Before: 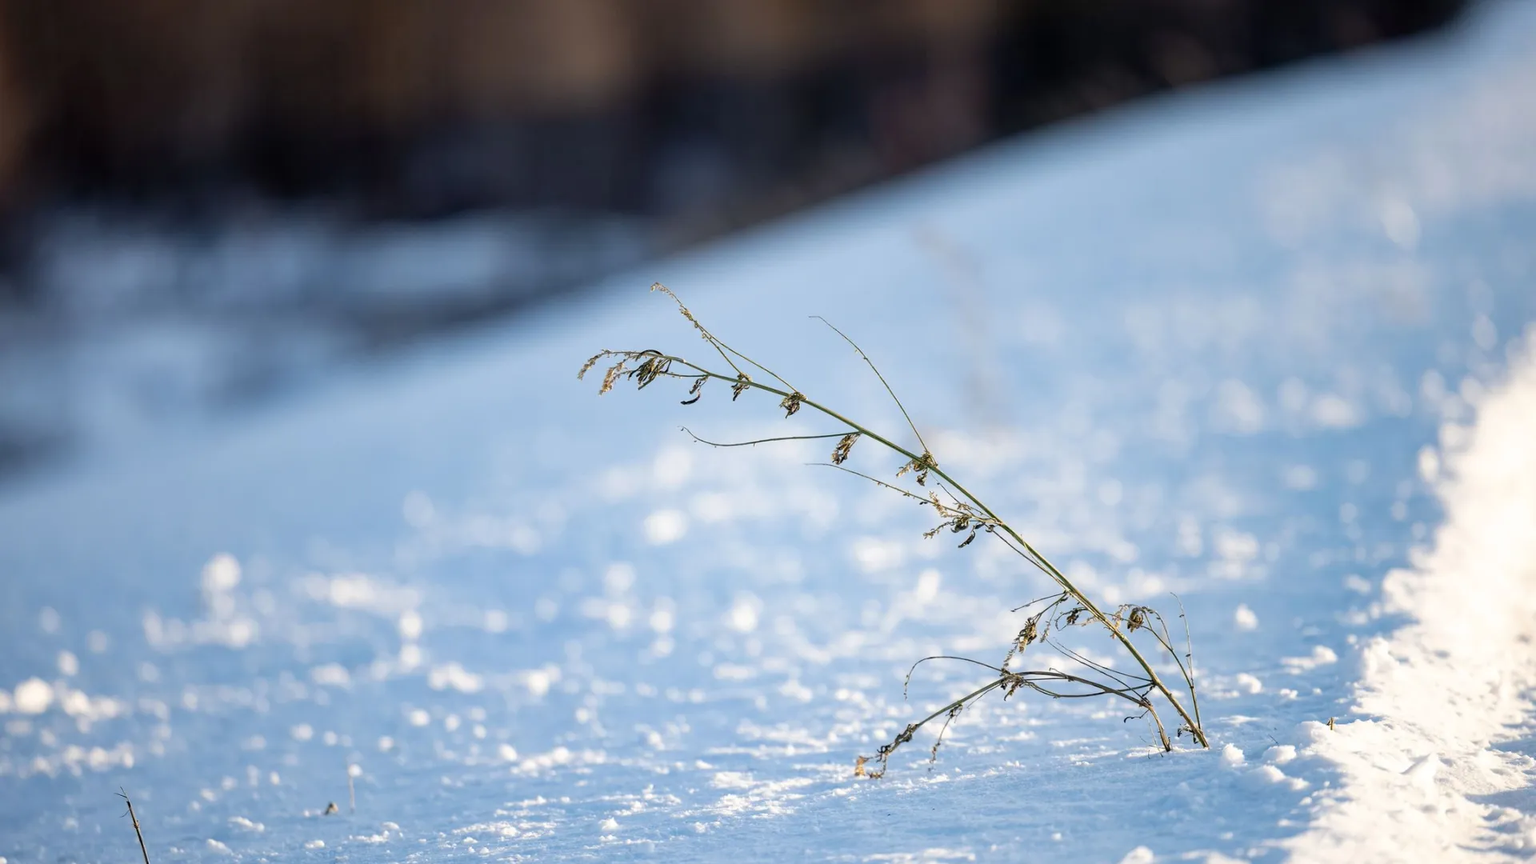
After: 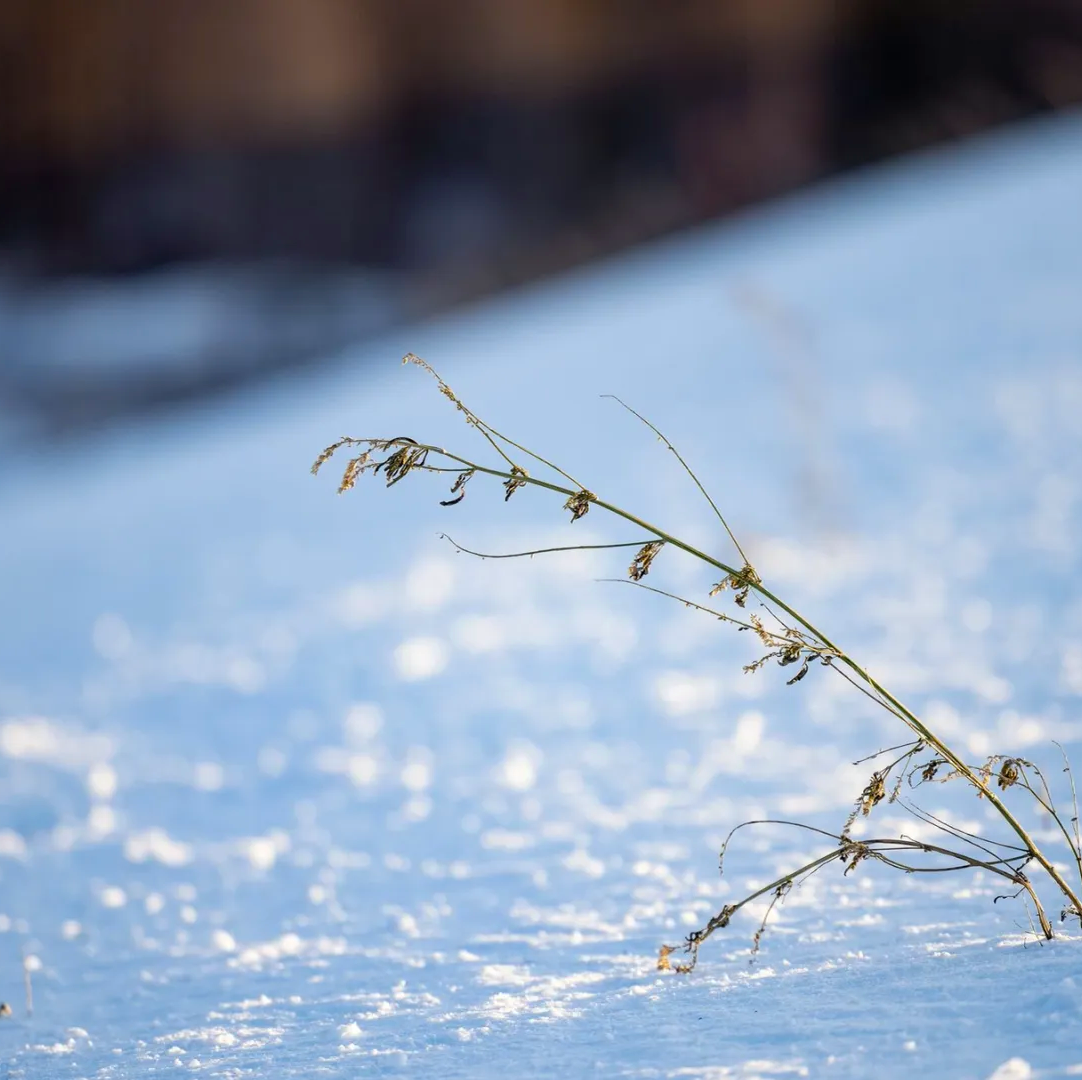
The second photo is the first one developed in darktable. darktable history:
crop: left 21.446%, right 22.172%
color balance rgb: power › luminance 0.882%, power › chroma 0.412%, power › hue 33.6°, linear chroma grading › global chroma 0.653%, perceptual saturation grading › global saturation 19.462%
